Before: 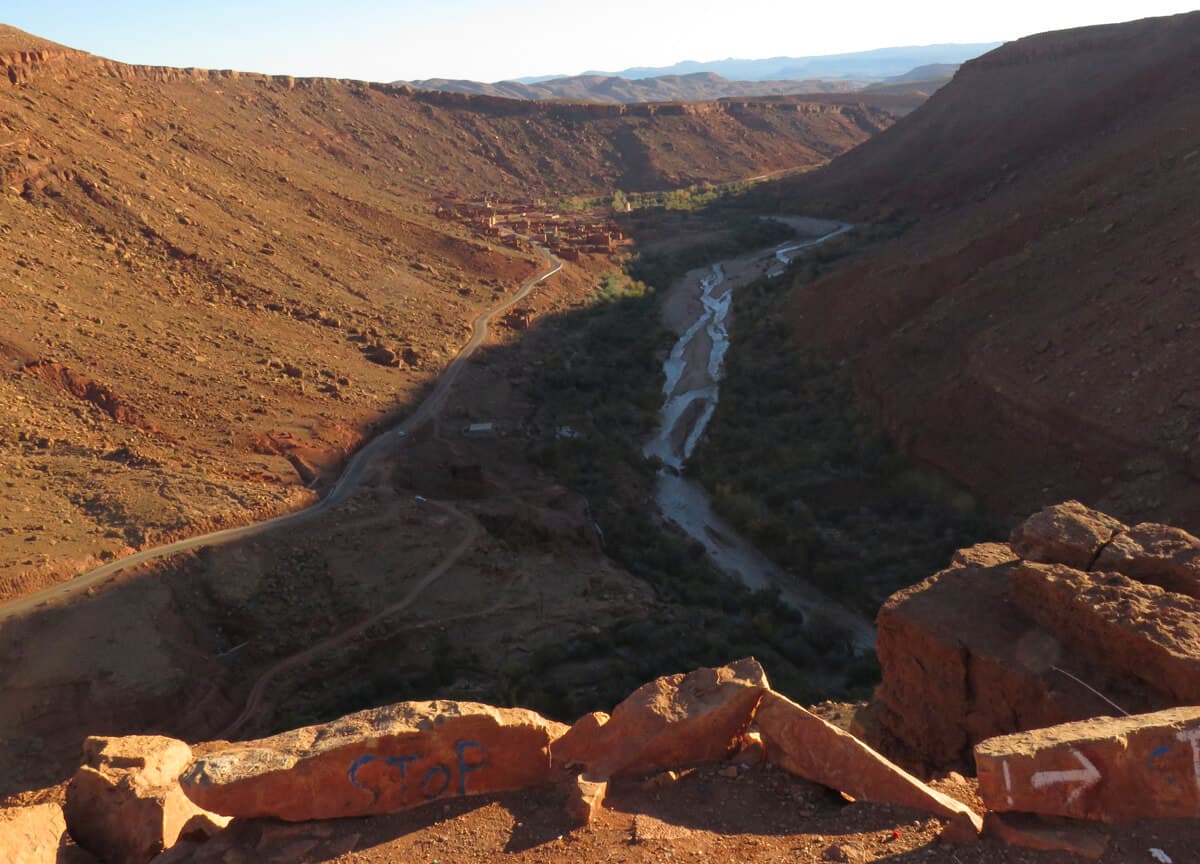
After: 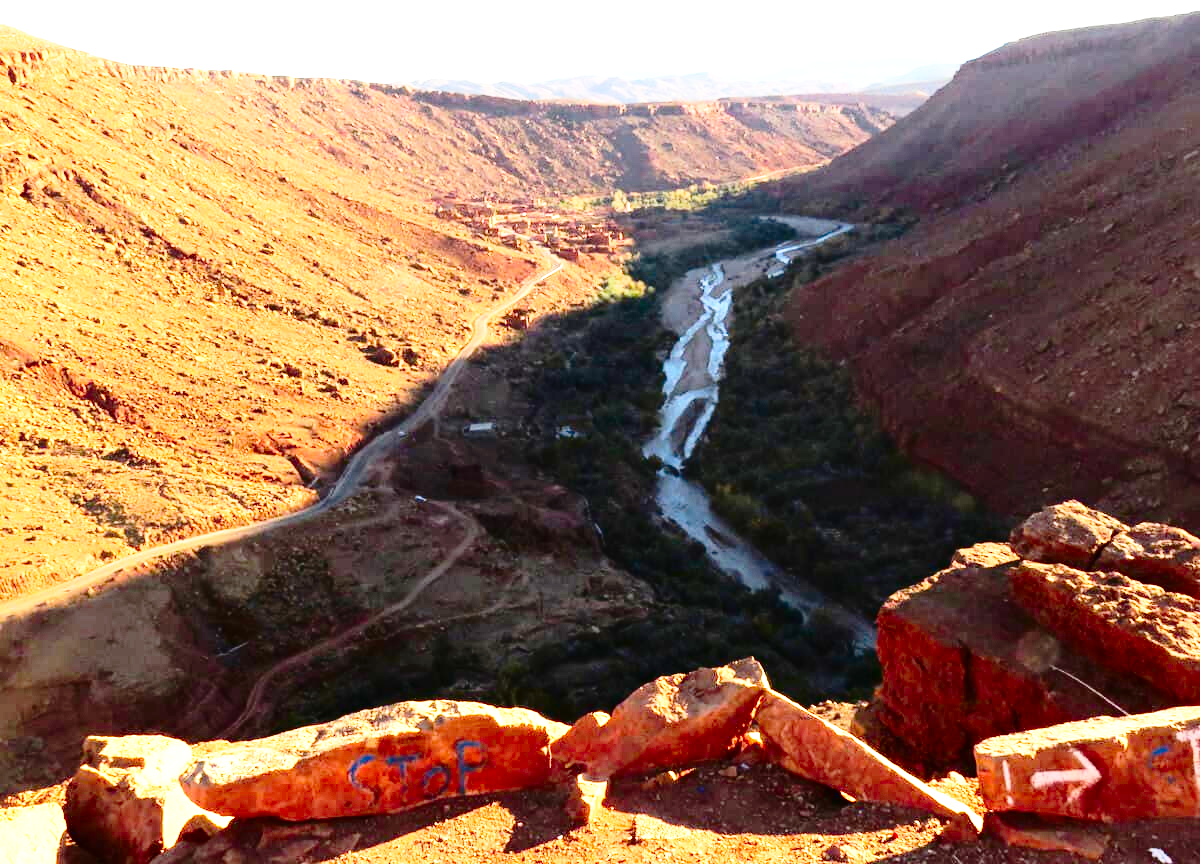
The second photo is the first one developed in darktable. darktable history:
base curve: curves: ch0 [(0, 0) (0.036, 0.037) (0.121, 0.228) (0.46, 0.76) (0.859, 0.983) (1, 1)], preserve colors none
contrast brightness saturation: contrast 0.22, brightness -0.19, saturation 0.24
exposure: black level correction 0, exposure 1.3 EV, compensate exposure bias true, compensate highlight preservation false
